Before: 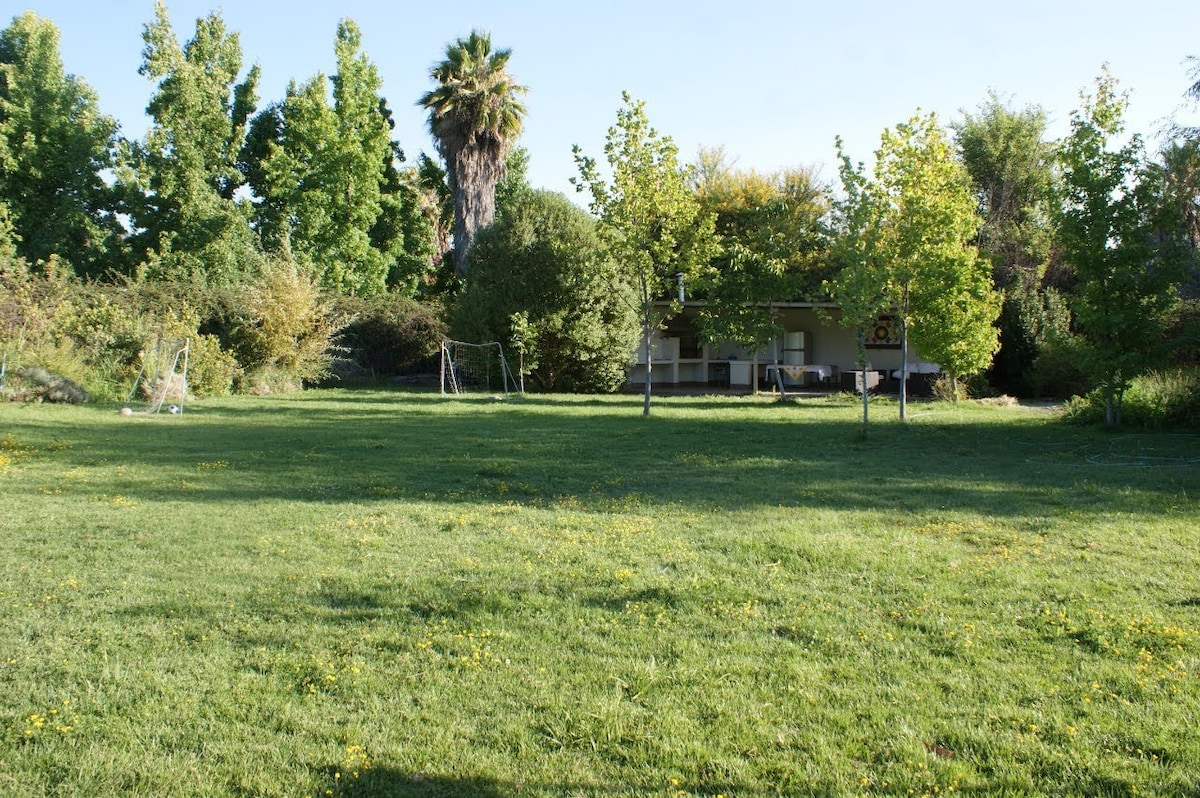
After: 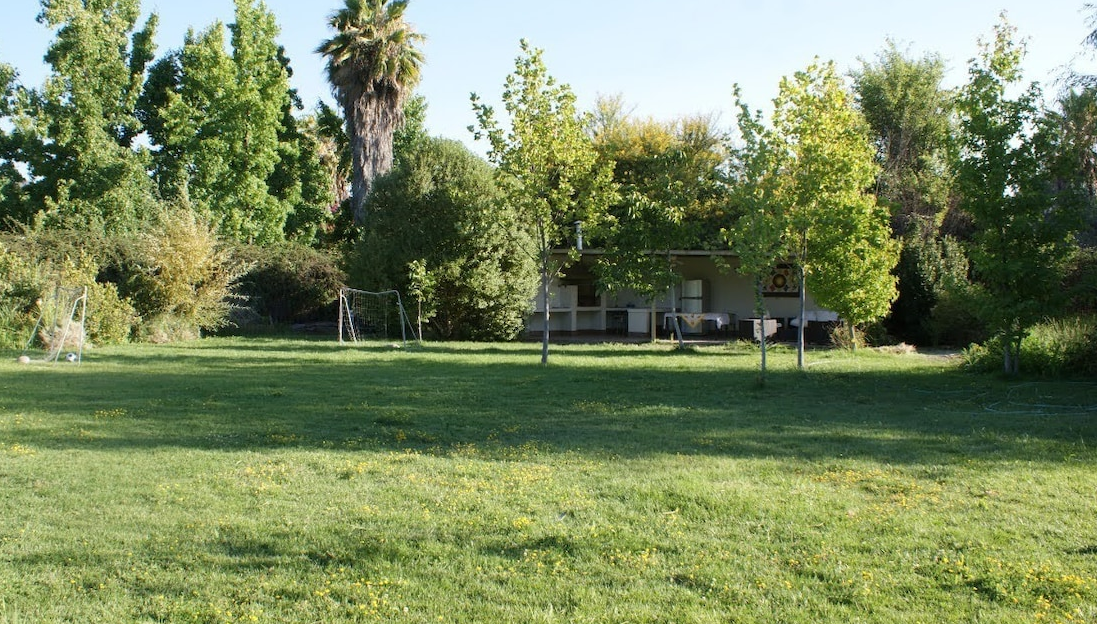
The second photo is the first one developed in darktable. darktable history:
crop: left 8.56%, top 6.572%, bottom 15.221%
